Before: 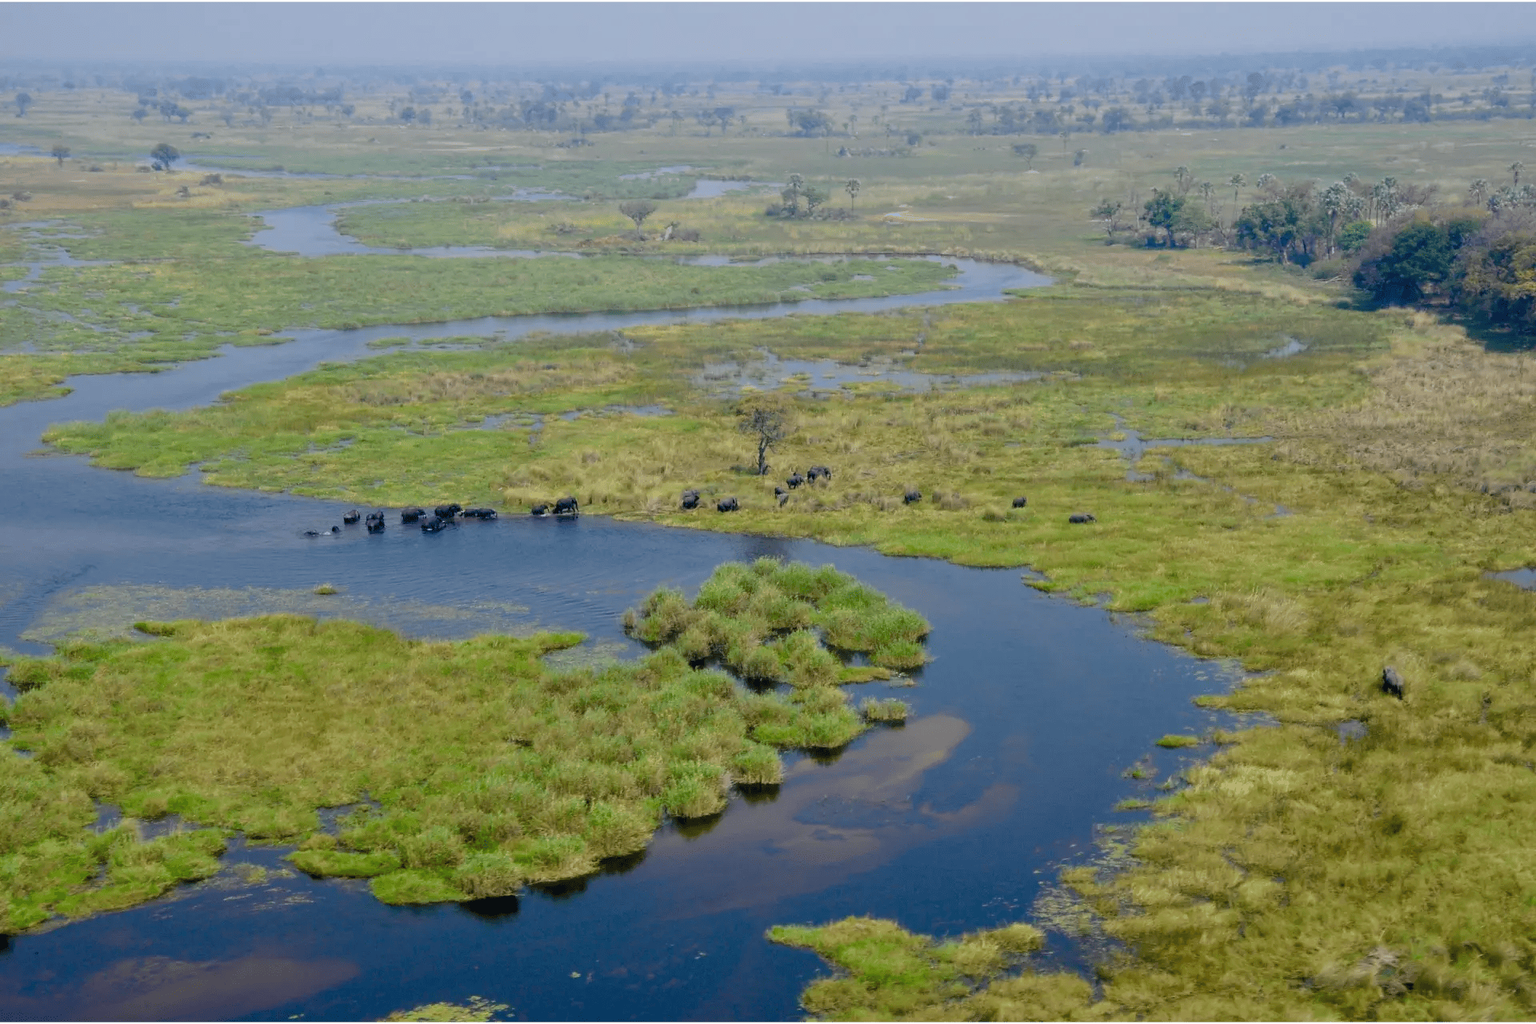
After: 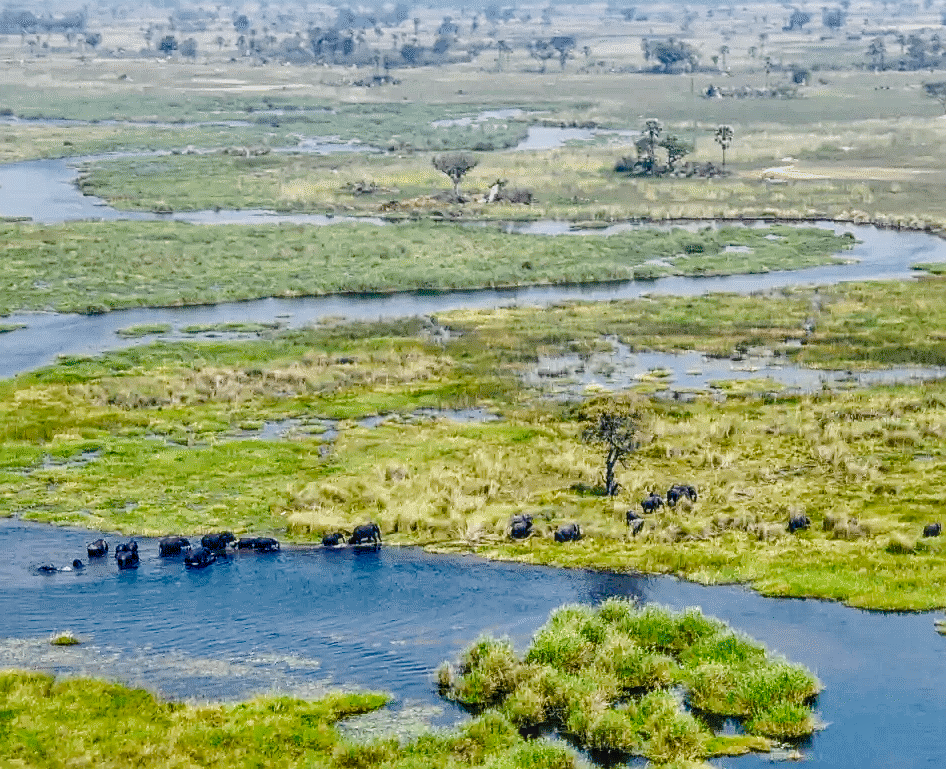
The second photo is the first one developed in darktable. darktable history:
crop: left 17.835%, top 7.675%, right 32.881%, bottom 32.213%
base curve: curves: ch0 [(0, 0) (0, 0) (0.002, 0.001) (0.008, 0.003) (0.019, 0.011) (0.037, 0.037) (0.064, 0.11) (0.102, 0.232) (0.152, 0.379) (0.216, 0.524) (0.296, 0.665) (0.394, 0.789) (0.512, 0.881) (0.651, 0.945) (0.813, 0.986) (1, 1)], preserve colors none
sharpen: on, module defaults
vignetting: fall-off start 100%, brightness 0.05, saturation 0
shadows and highlights: radius 100.41, shadows 50.55, highlights -64.36, highlights color adjustment 49.82%, soften with gaussian
color zones: curves: ch0 [(0, 0.465) (0.092, 0.596) (0.289, 0.464) (0.429, 0.453) (0.571, 0.464) (0.714, 0.455) (0.857, 0.462) (1, 0.465)]
local contrast: highlights 0%, shadows 0%, detail 133%
